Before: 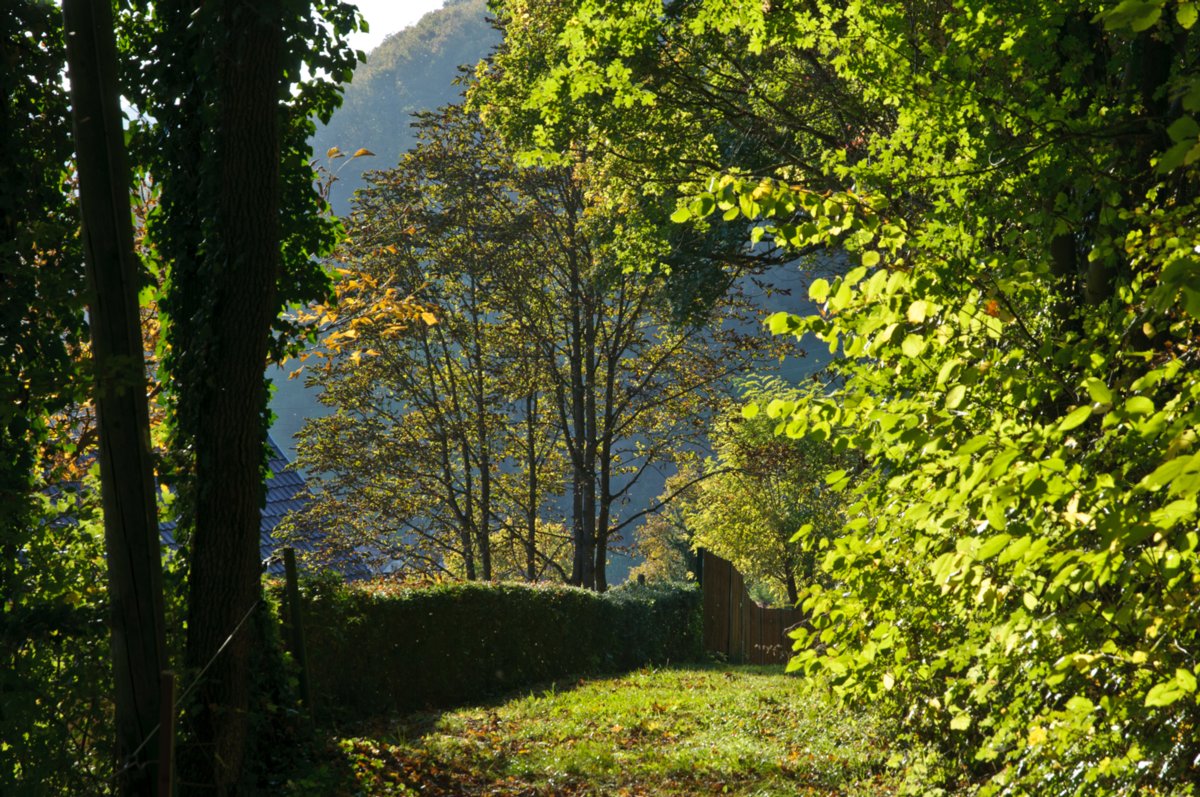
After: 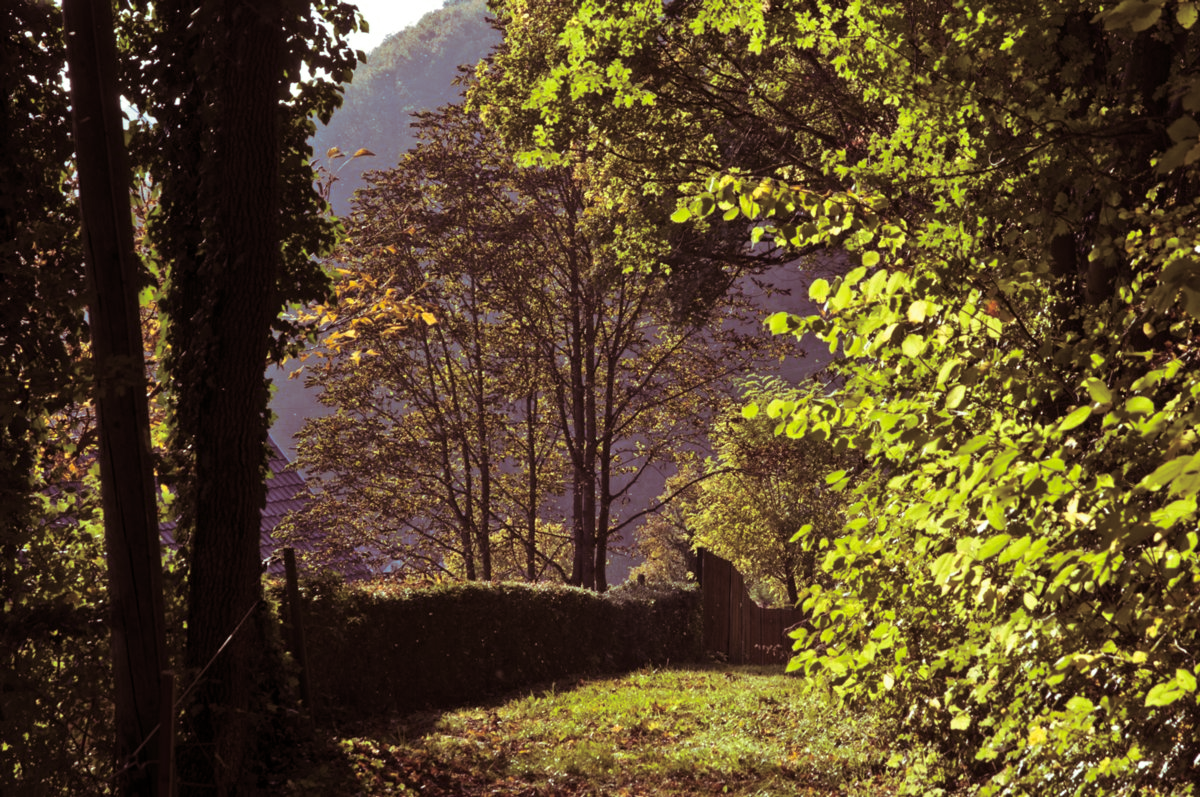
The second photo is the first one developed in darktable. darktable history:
split-toning: on, module defaults
